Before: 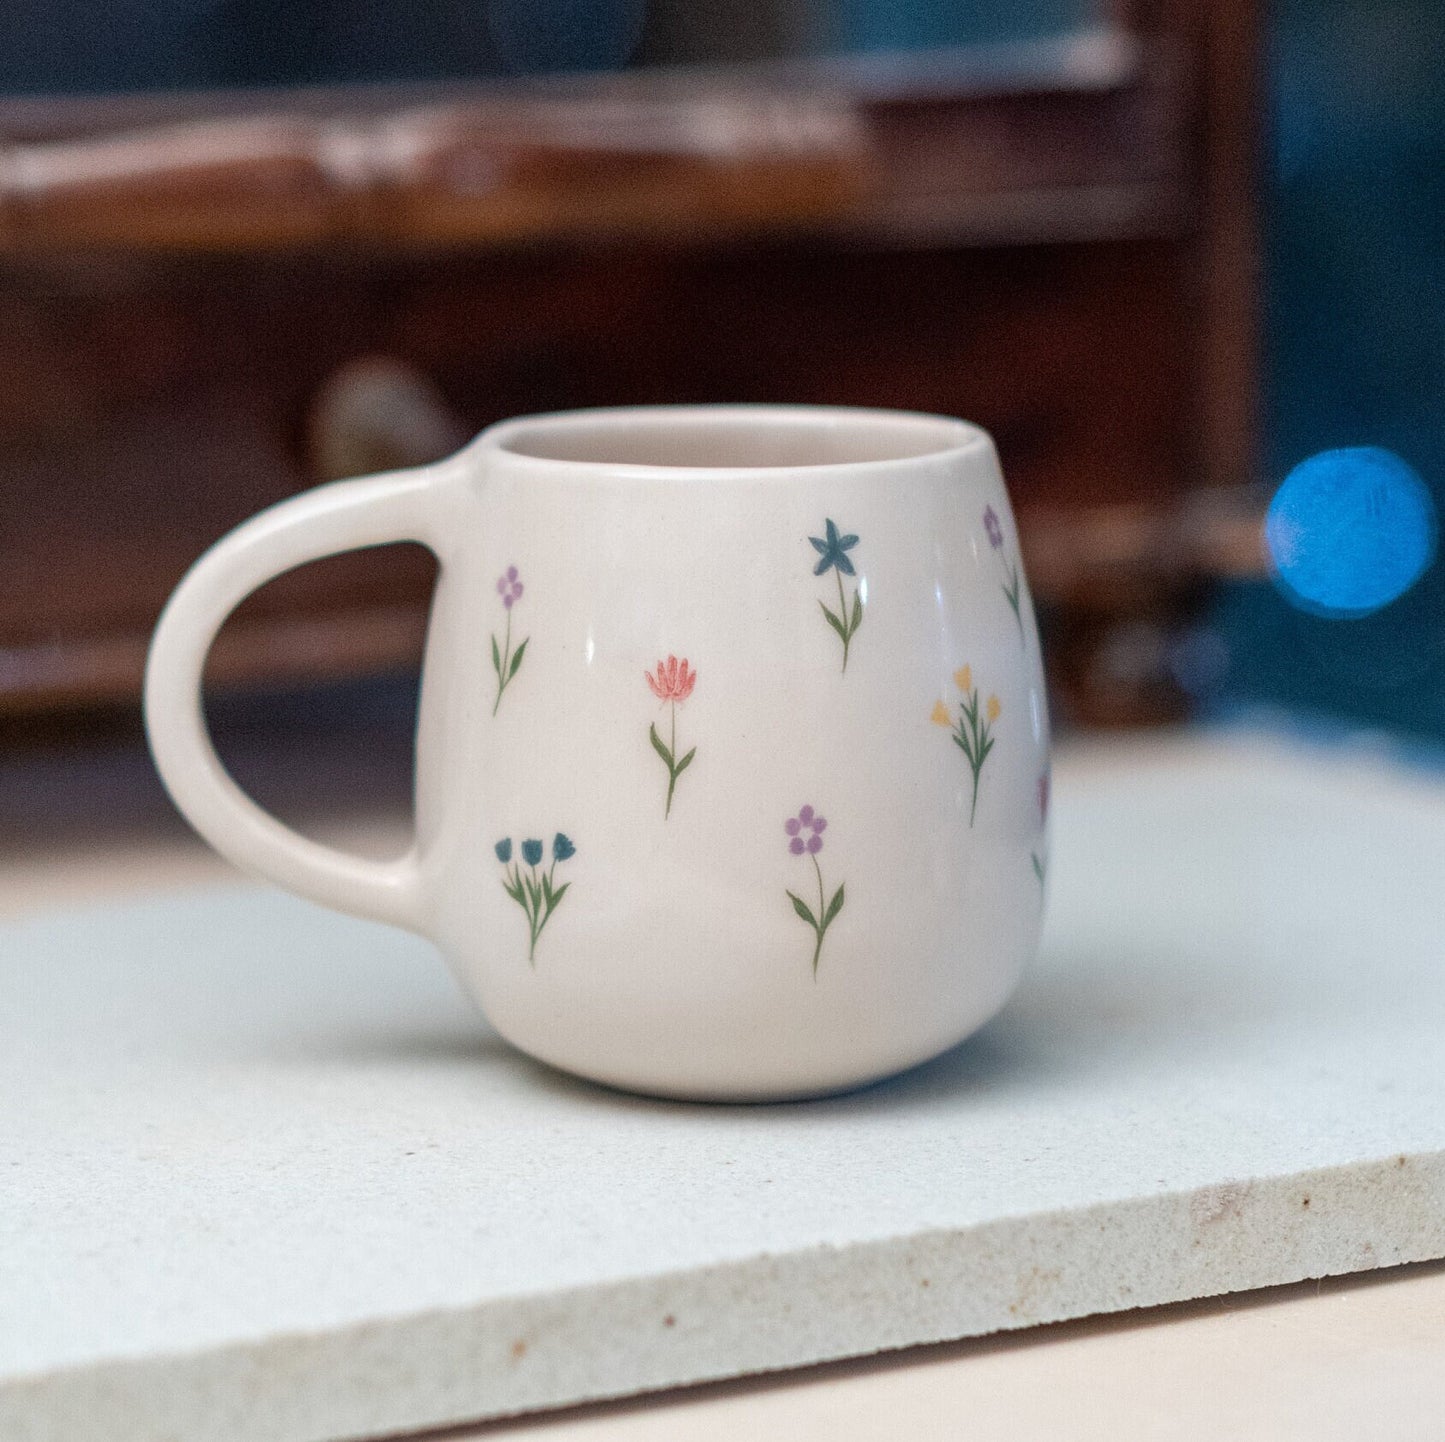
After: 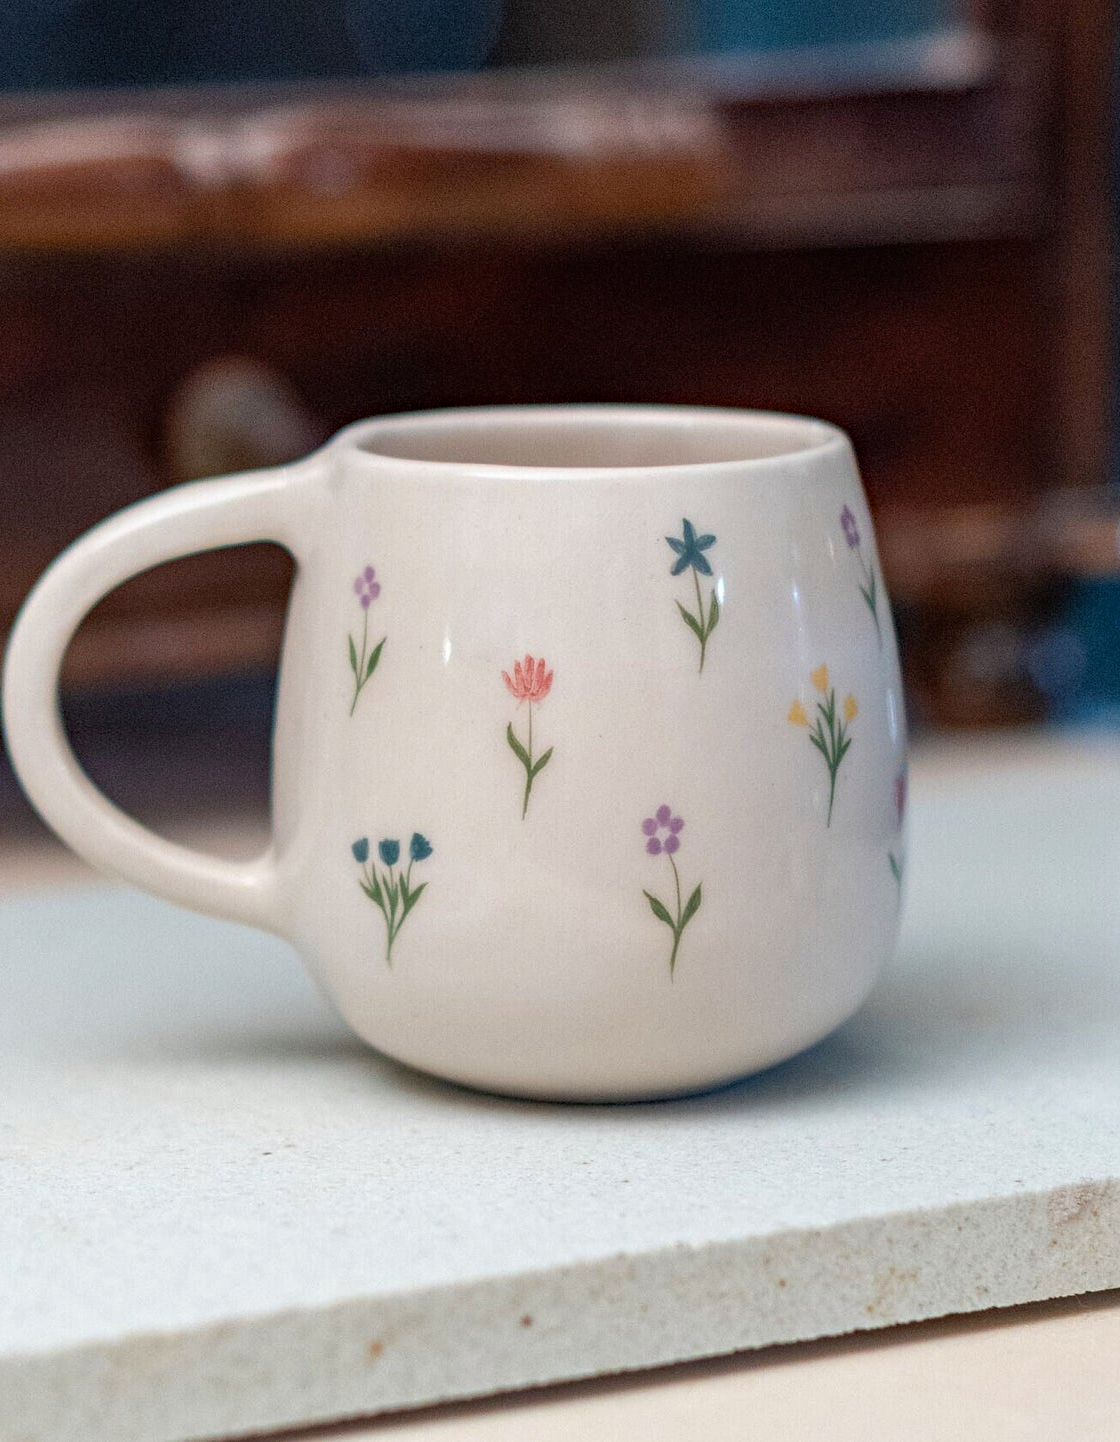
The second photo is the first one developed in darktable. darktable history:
haze removal: compatibility mode true, adaptive false
crop: left 9.9%, right 12.535%
